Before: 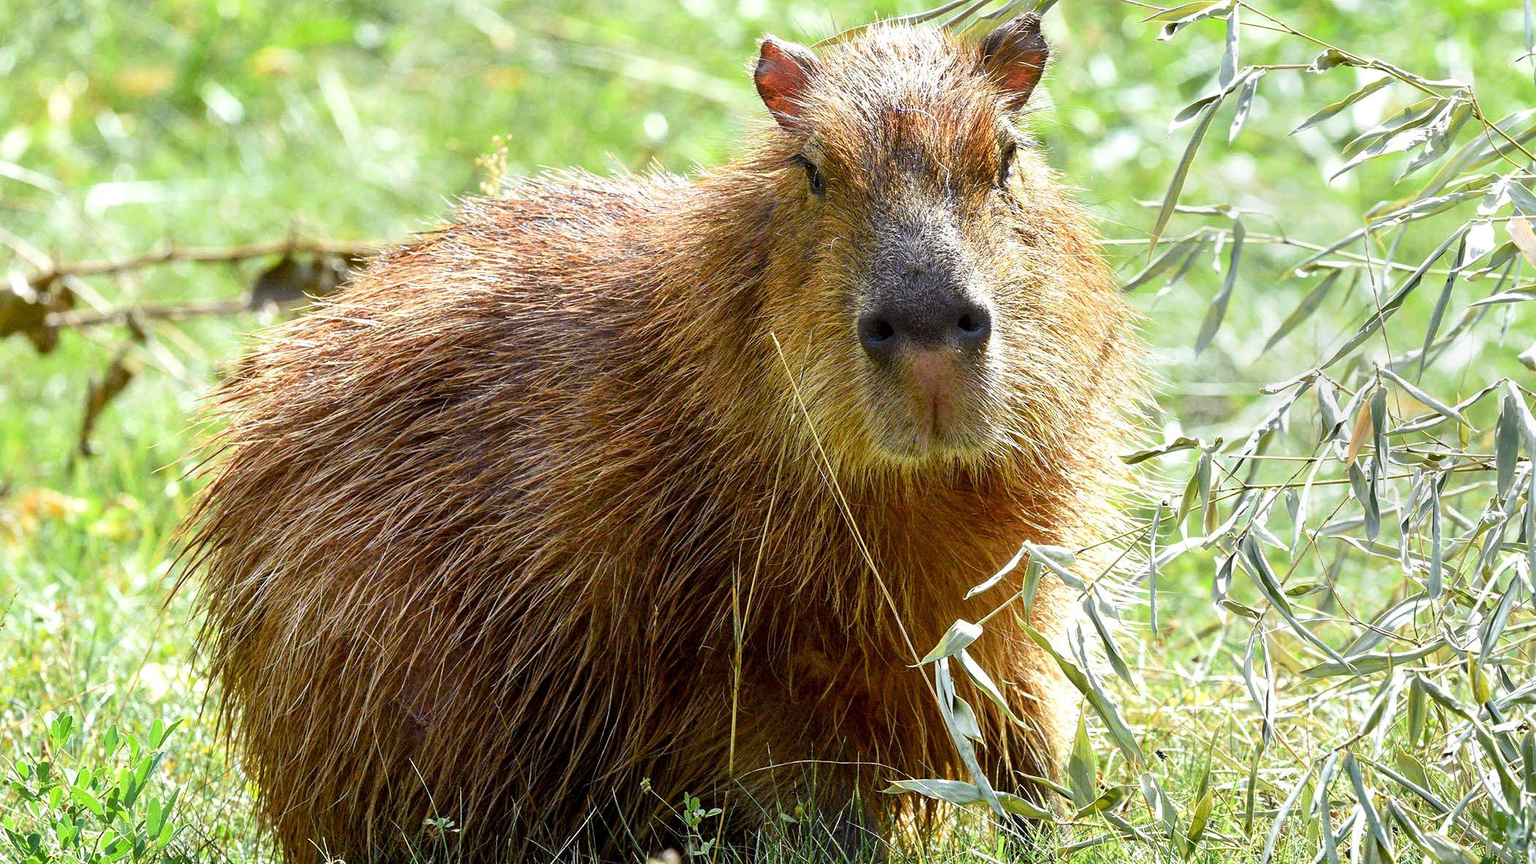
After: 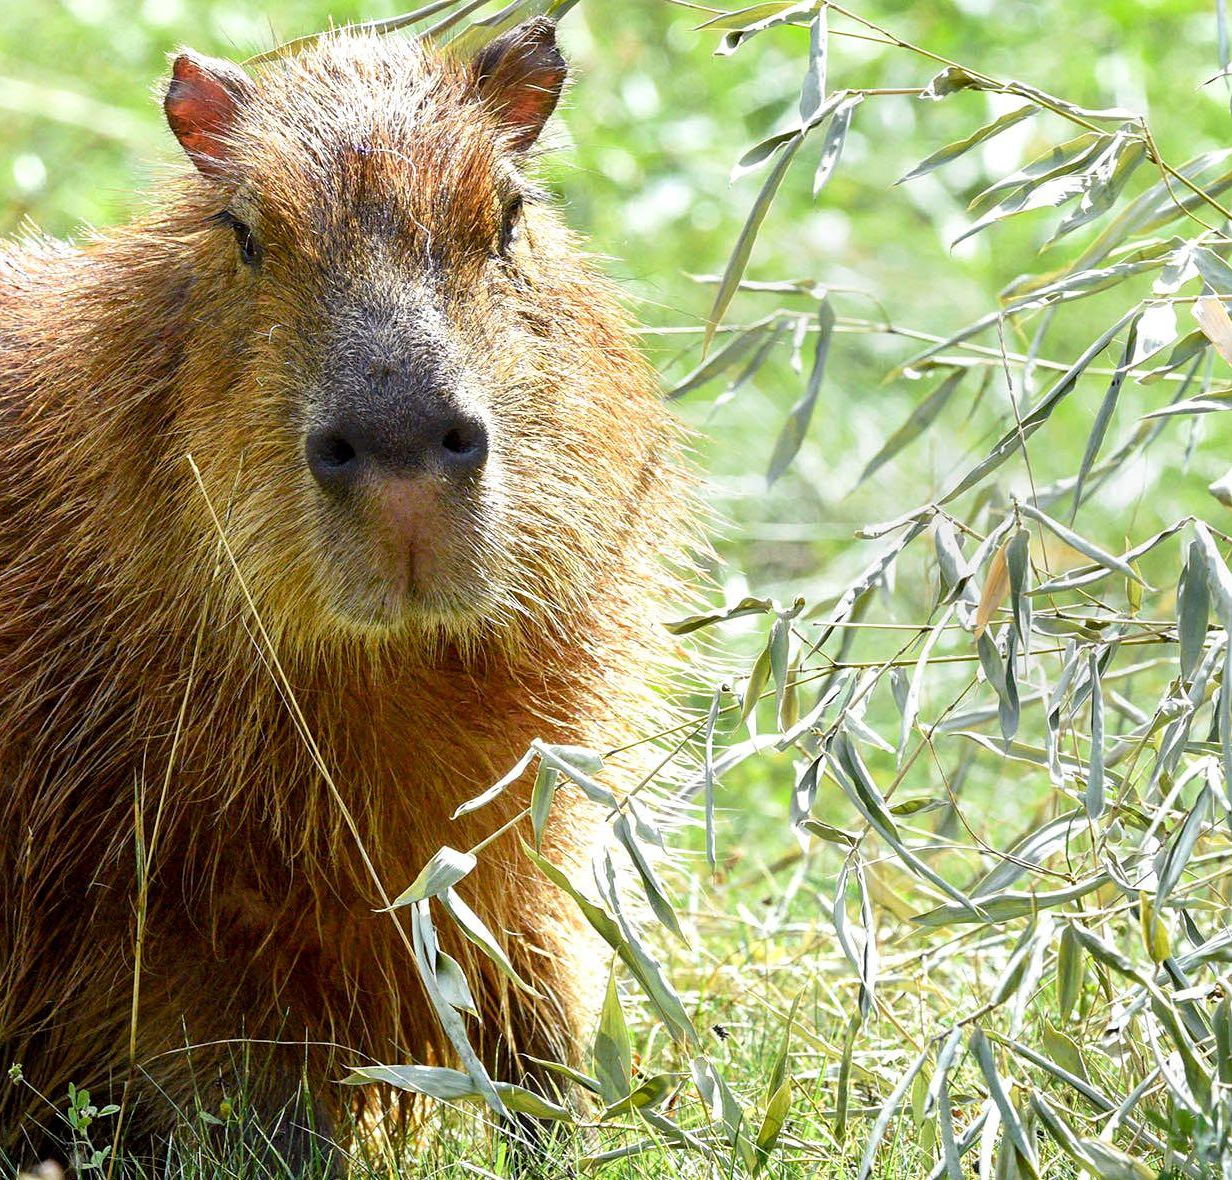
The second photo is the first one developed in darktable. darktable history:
crop: left 41.286%
